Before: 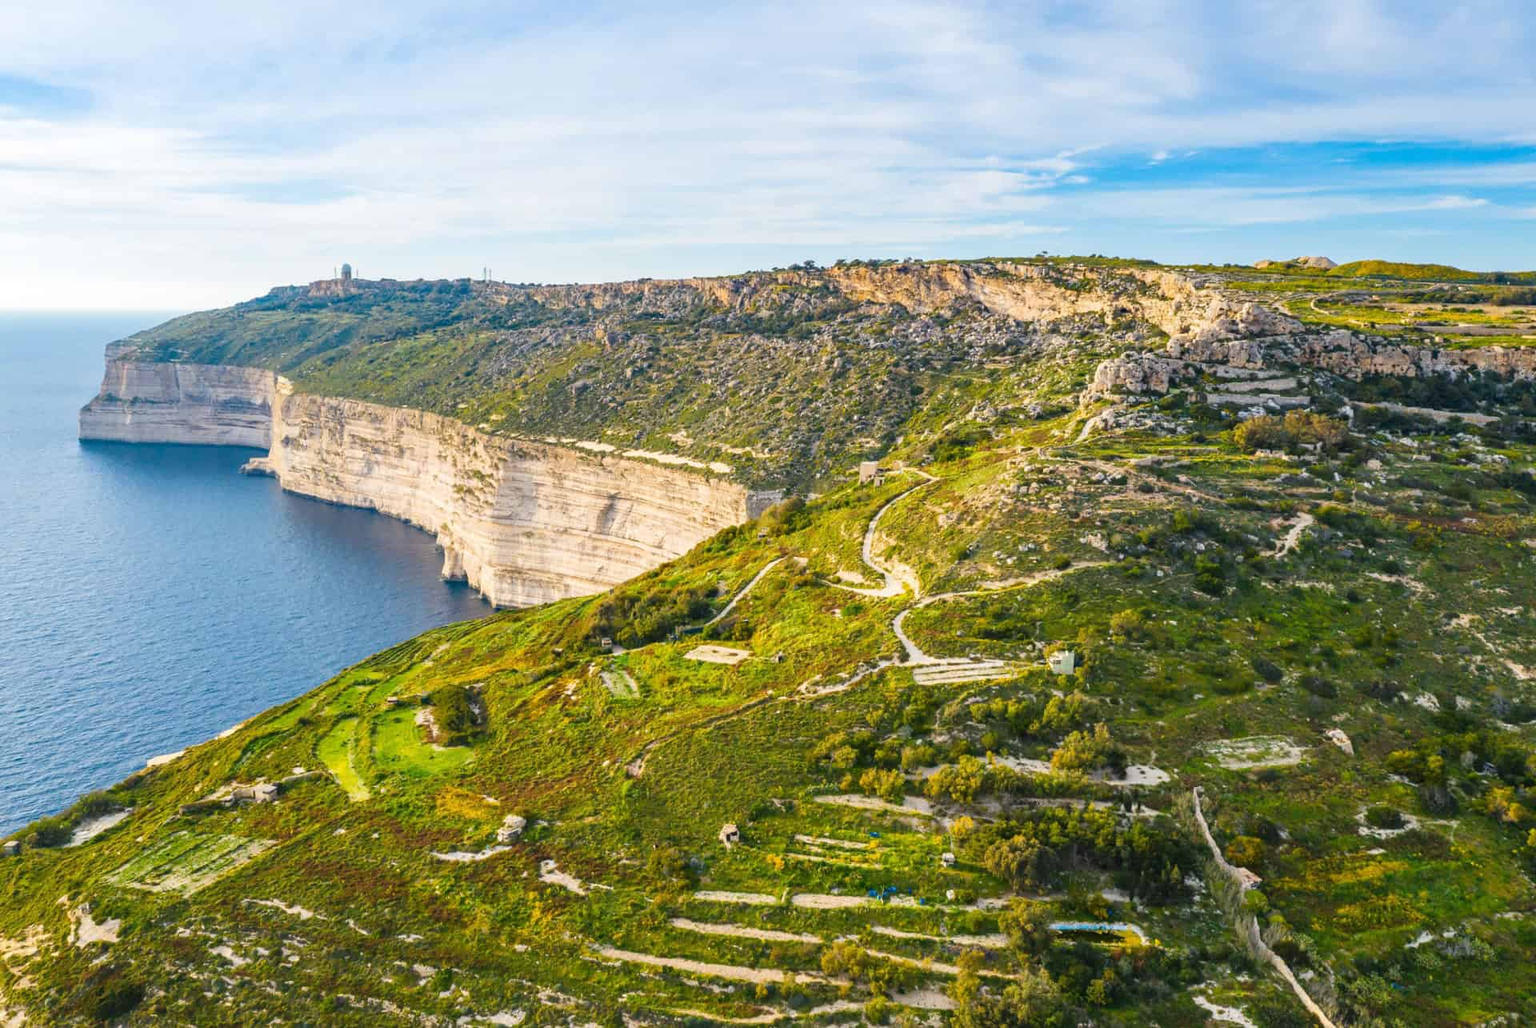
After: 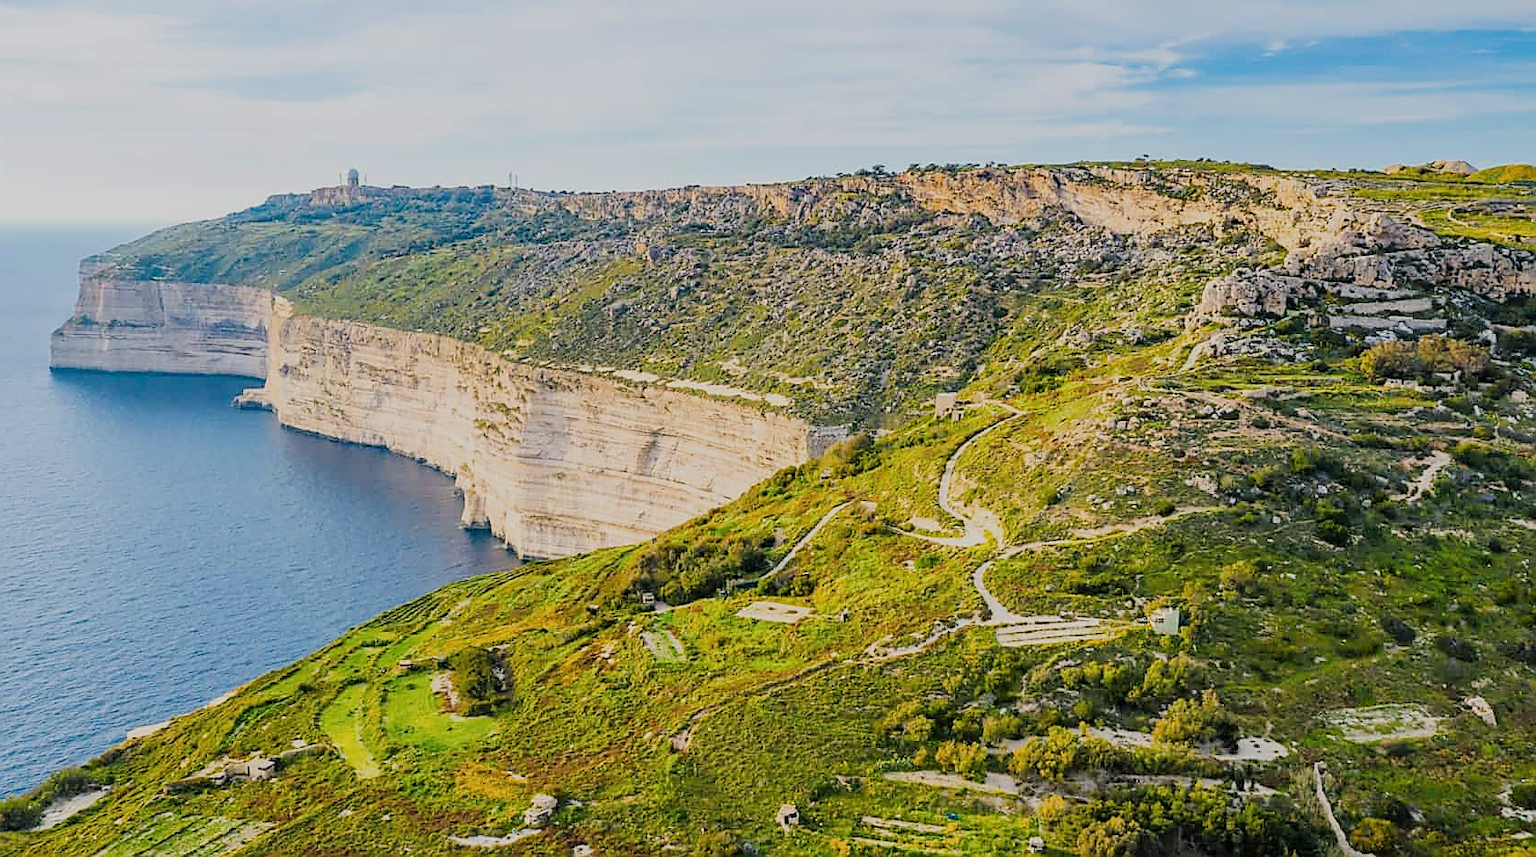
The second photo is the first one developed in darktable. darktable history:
filmic rgb: middle gray luminance 29.75%, black relative exposure -8.96 EV, white relative exposure 6.99 EV, target black luminance 0%, hardness 2.96, latitude 2.4%, contrast 0.963, highlights saturation mix 6%, shadows ↔ highlights balance 11.96%
crop and rotate: left 2.322%, top 11.23%, right 9.534%, bottom 15.207%
sharpen: radius 1.363, amount 1.249, threshold 0.754
exposure: exposure 0.153 EV, compensate highlight preservation false
